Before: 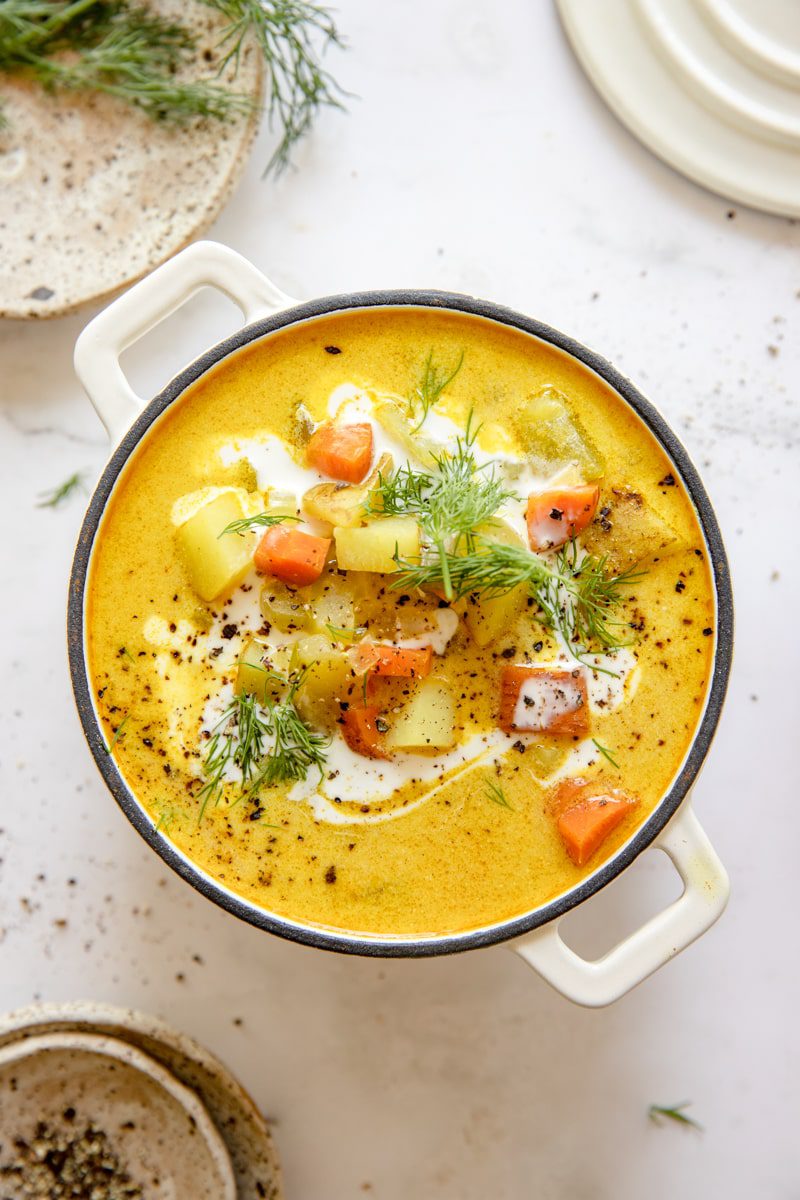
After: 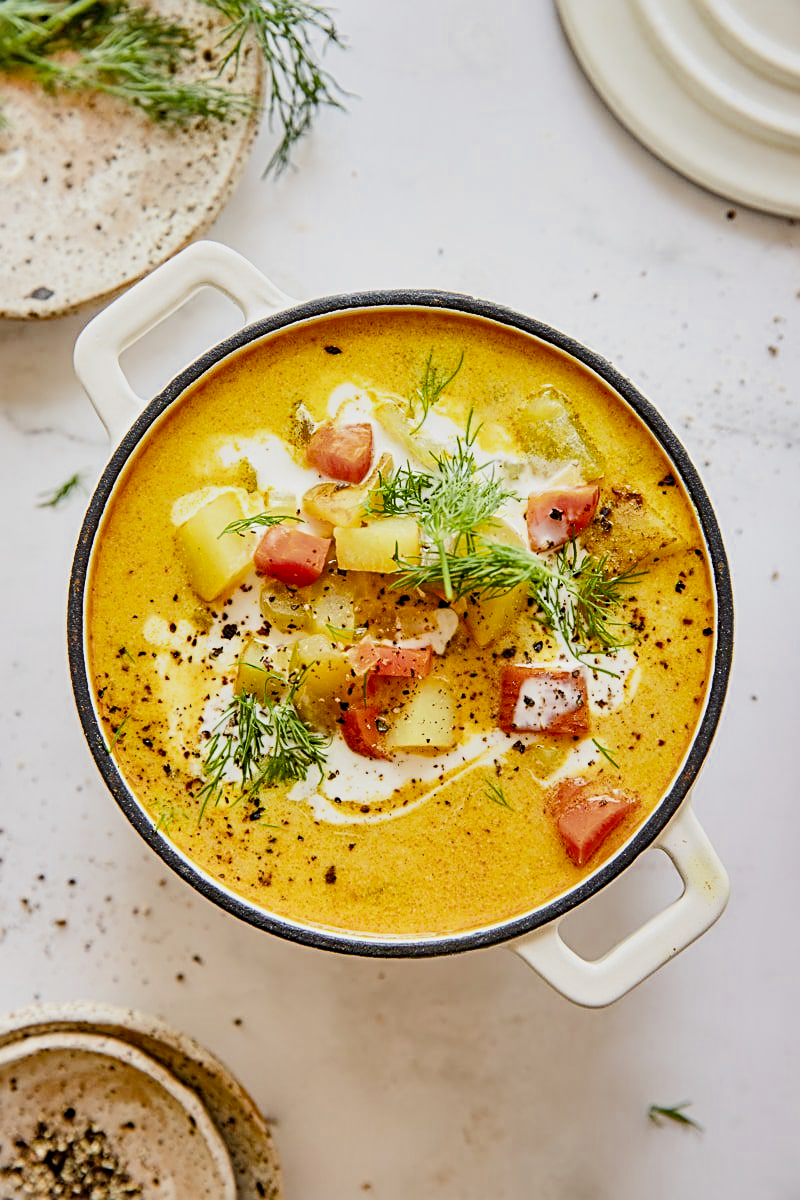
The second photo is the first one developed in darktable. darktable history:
exposure: black level correction 0, exposure 1.001 EV, compensate exposure bias true, compensate highlight preservation false
shadows and highlights: radius 117.21, shadows 42.18, highlights -62.33, highlights color adjustment 49.48%, soften with gaussian
sharpen: radius 2.553, amount 0.636
filmic rgb: black relative exposure -7.65 EV, white relative exposure 4.56 EV, hardness 3.61
